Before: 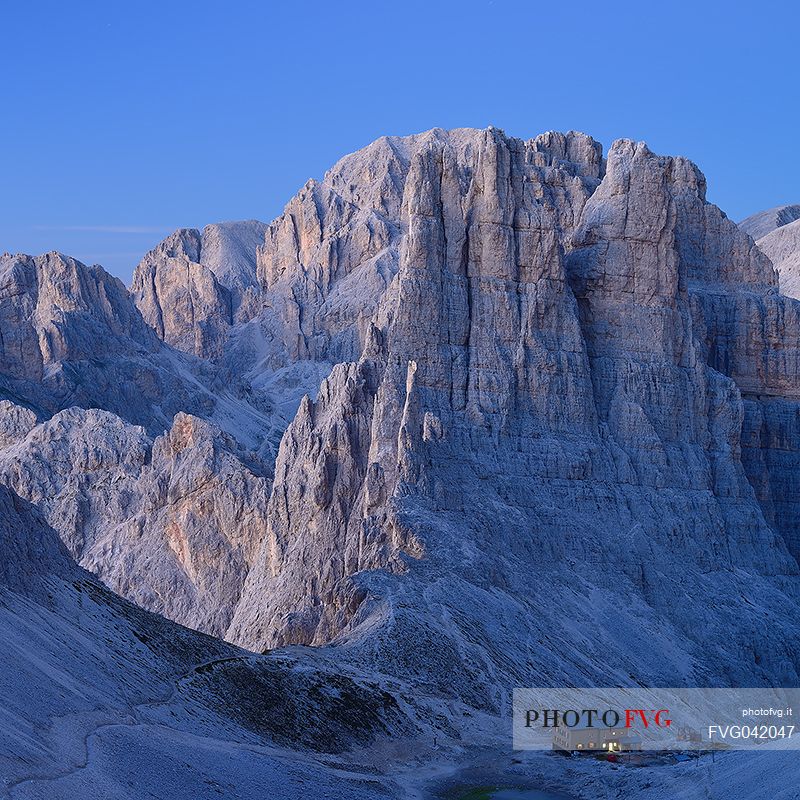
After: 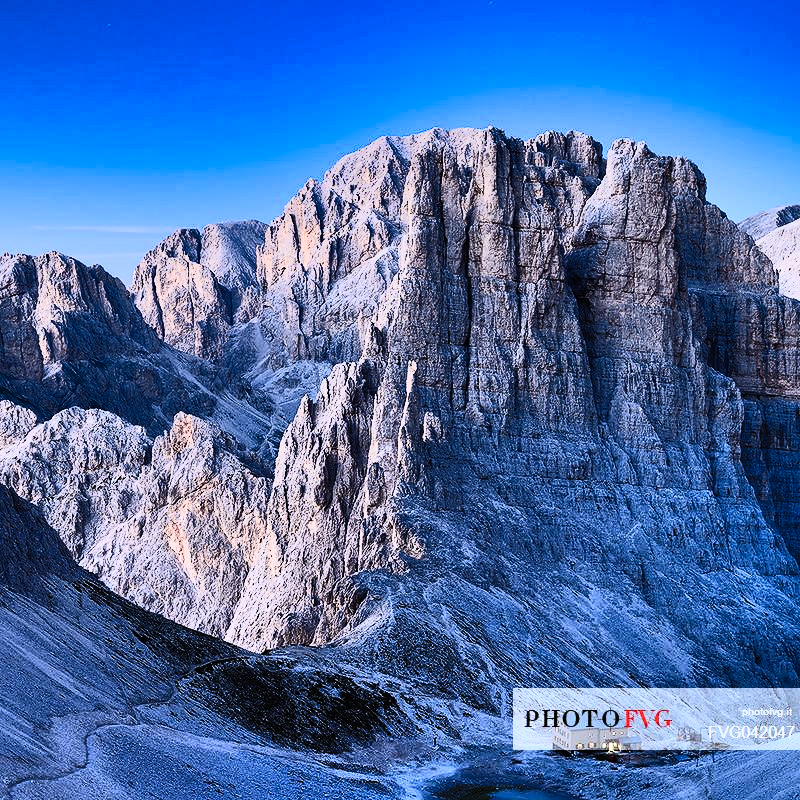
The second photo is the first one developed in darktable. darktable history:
contrast brightness saturation: contrast 0.62, brightness 0.34, saturation 0.14
filmic rgb: black relative exposure -5 EV, hardness 2.88, contrast 1.4, highlights saturation mix -30%
shadows and highlights: radius 123.98, shadows 100, white point adjustment -3, highlights -100, highlights color adjustment 89.84%, soften with gaussian
